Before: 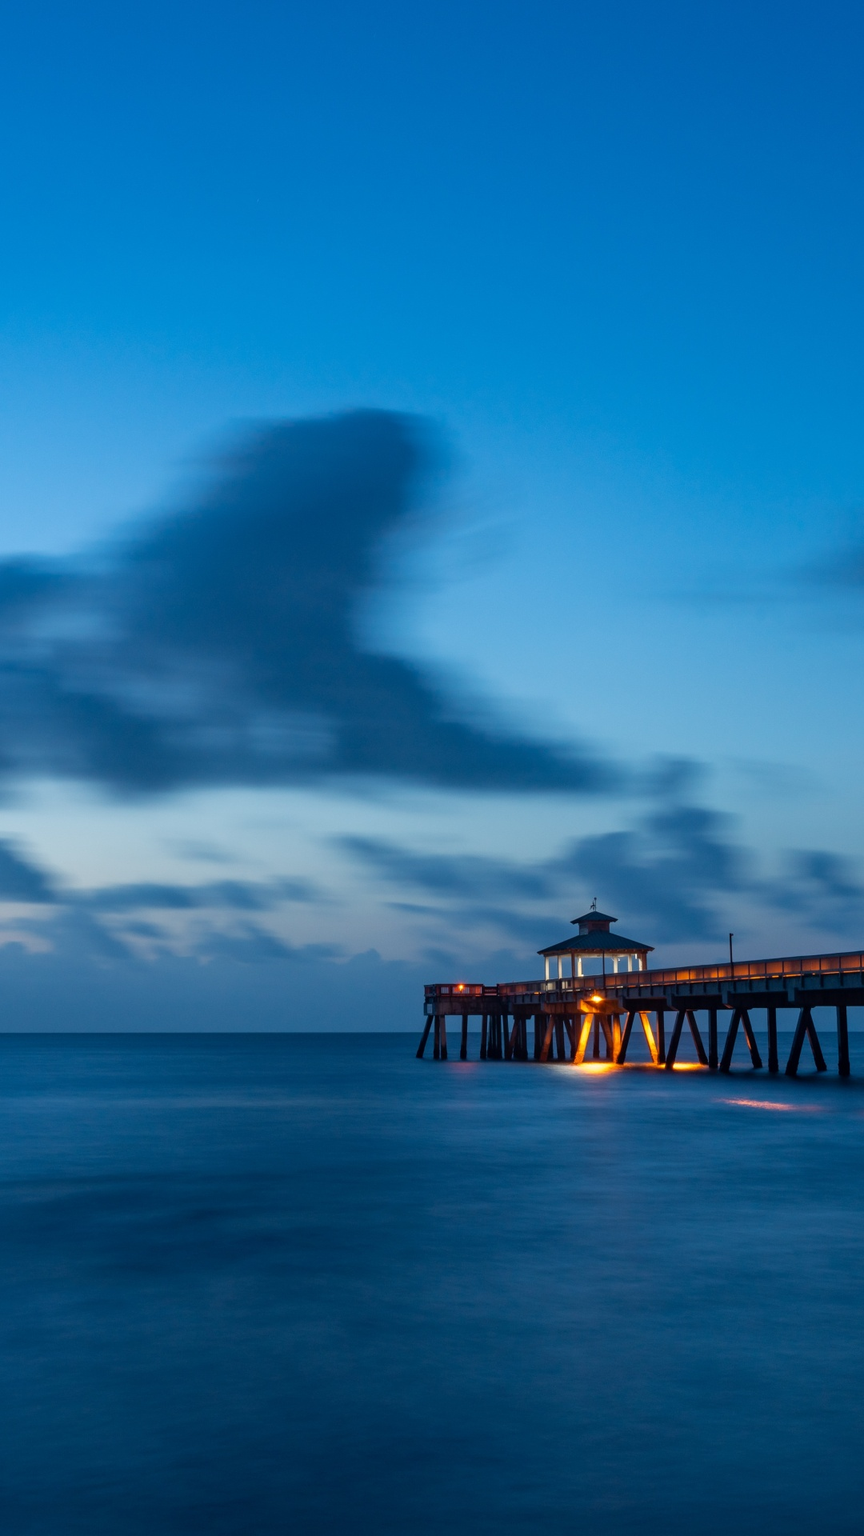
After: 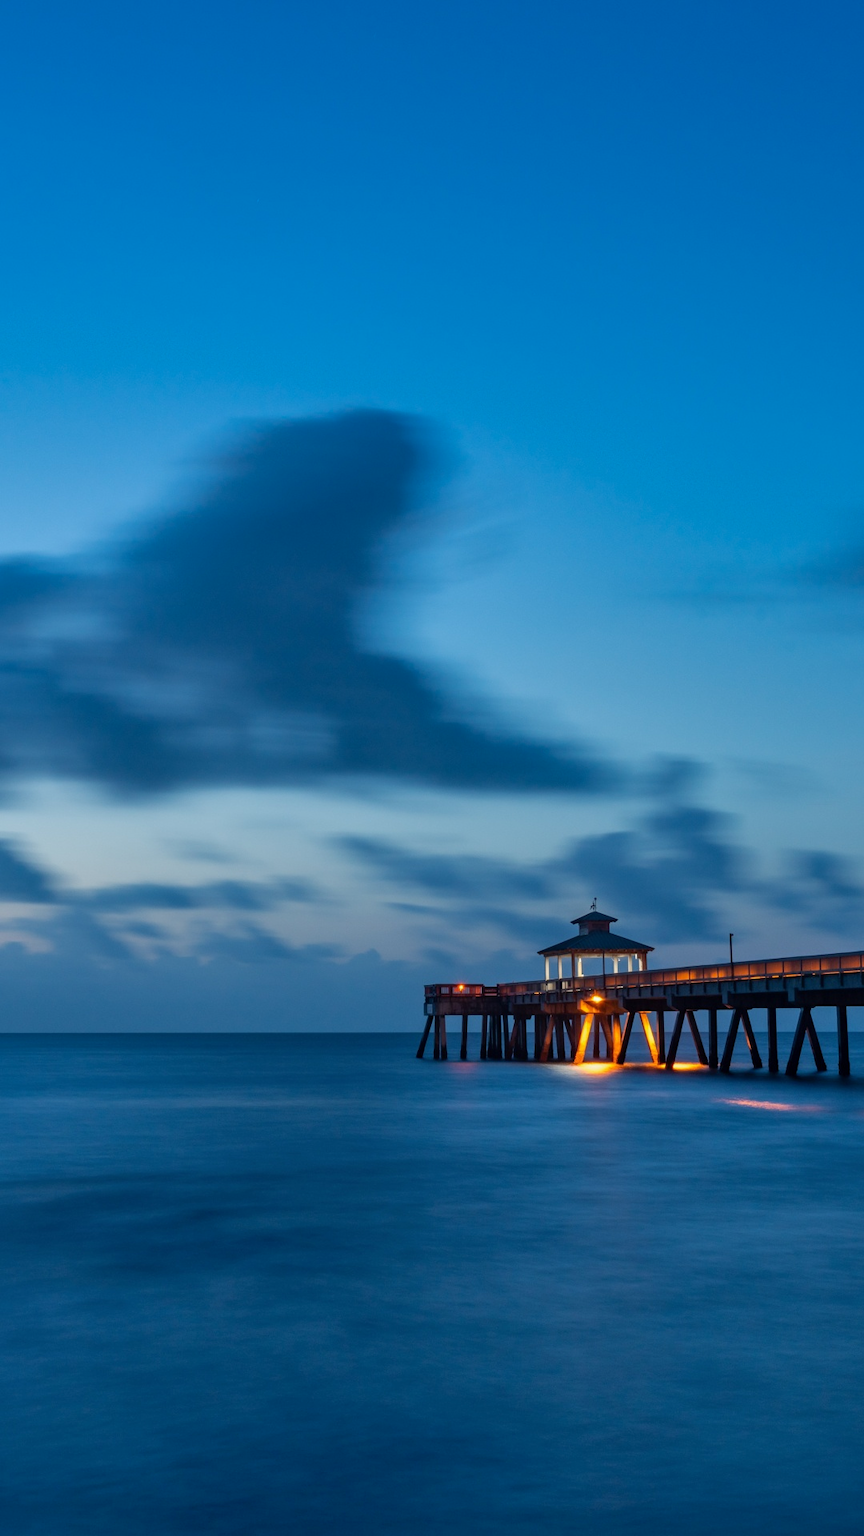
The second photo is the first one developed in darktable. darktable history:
shadows and highlights: white point adjustment -3.62, highlights -63.6, soften with gaussian
